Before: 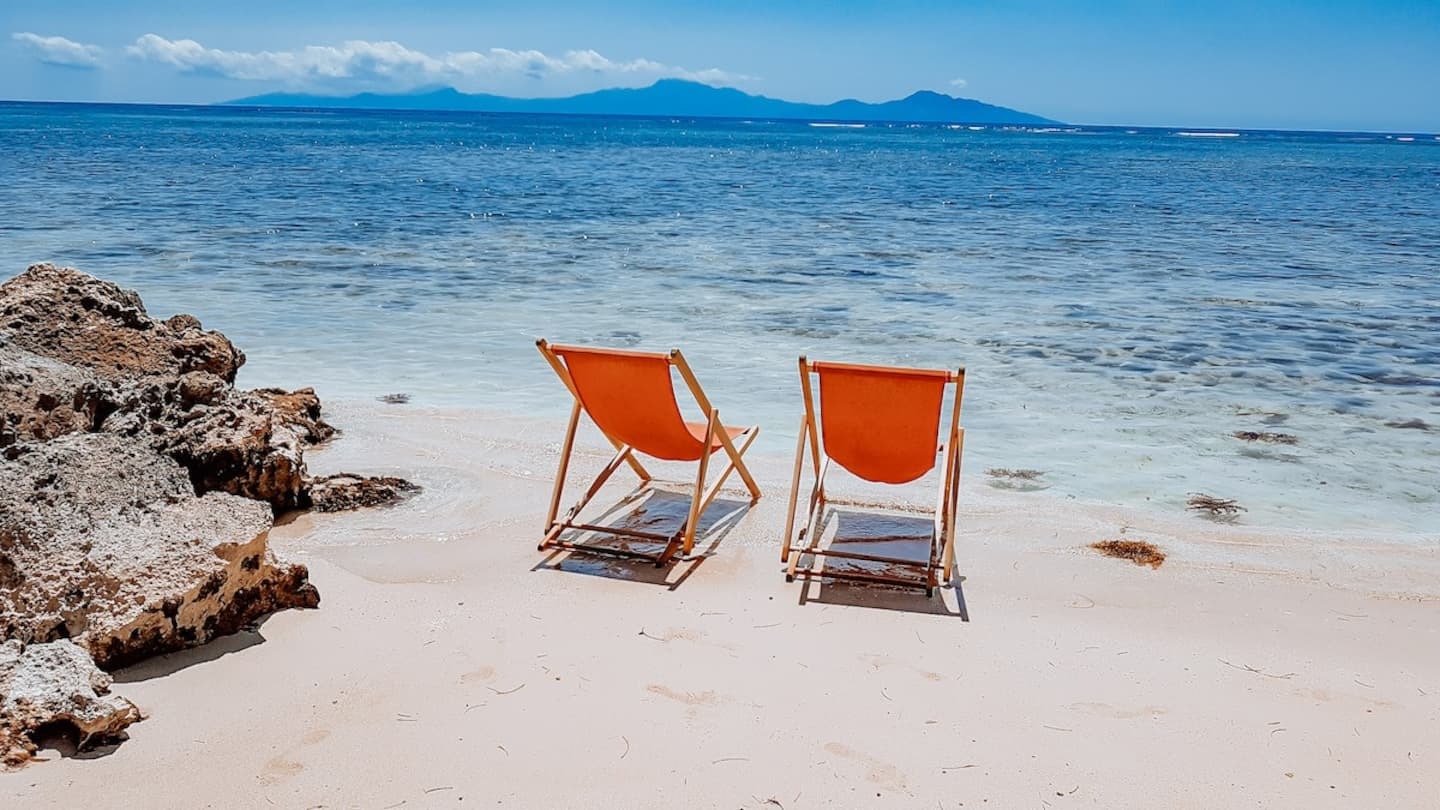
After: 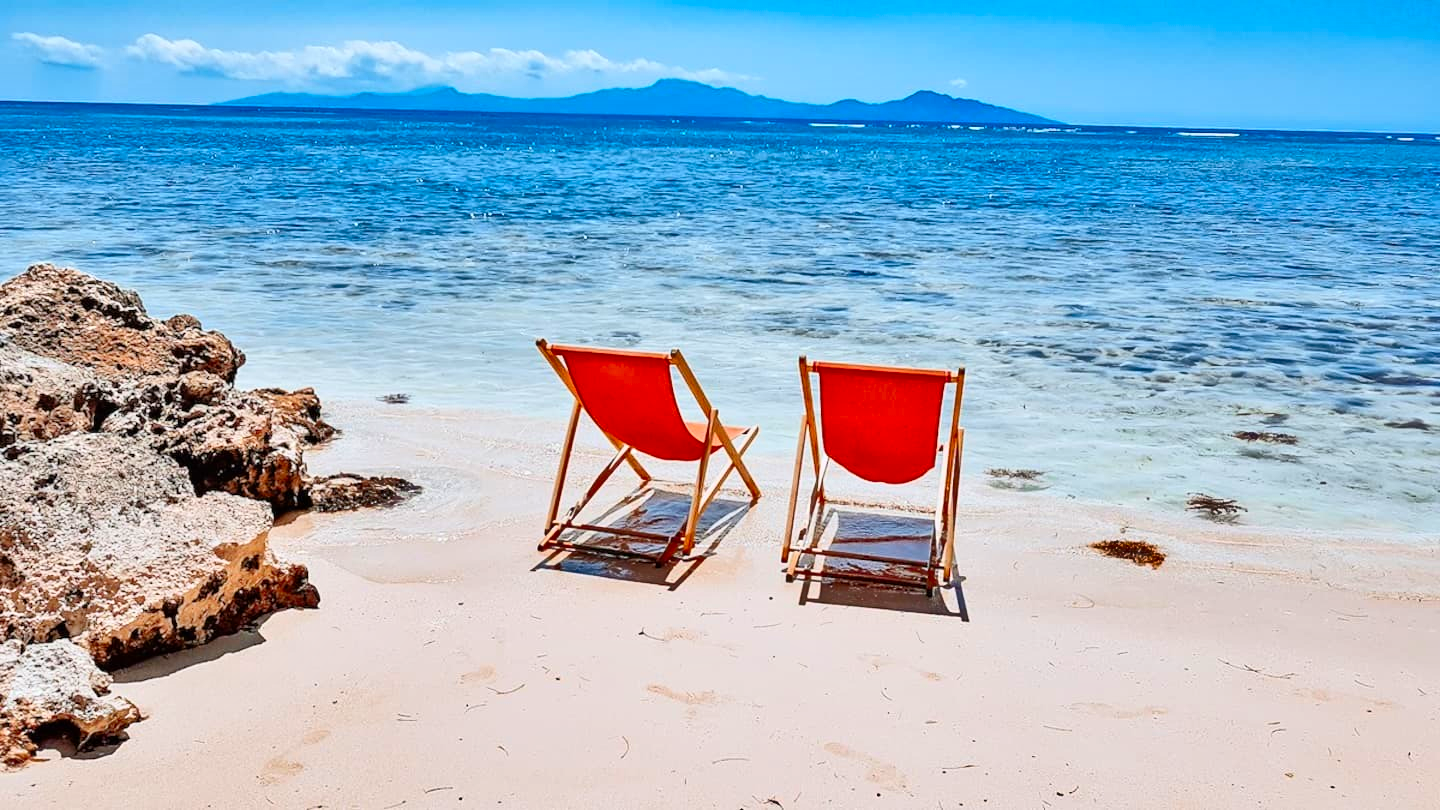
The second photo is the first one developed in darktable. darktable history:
shadows and highlights: shadows 60, soften with gaussian
contrast brightness saturation: contrast 0.23, brightness 0.1, saturation 0.29
local contrast: mode bilateral grid, contrast 10, coarseness 25, detail 110%, midtone range 0.2
tone equalizer: -7 EV 0.15 EV, -6 EV 0.6 EV, -5 EV 1.15 EV, -4 EV 1.33 EV, -3 EV 1.15 EV, -2 EV 0.6 EV, -1 EV 0.15 EV, mask exposure compensation -0.5 EV
